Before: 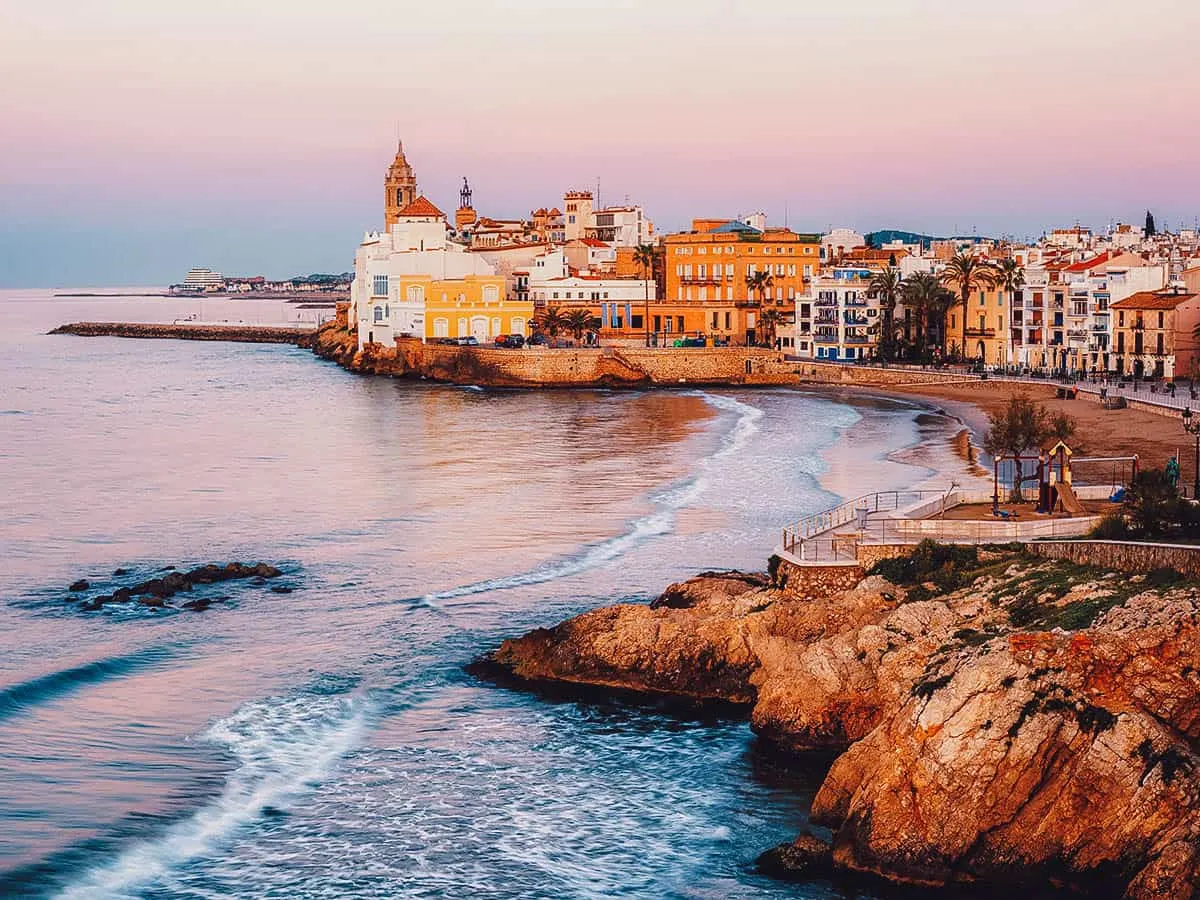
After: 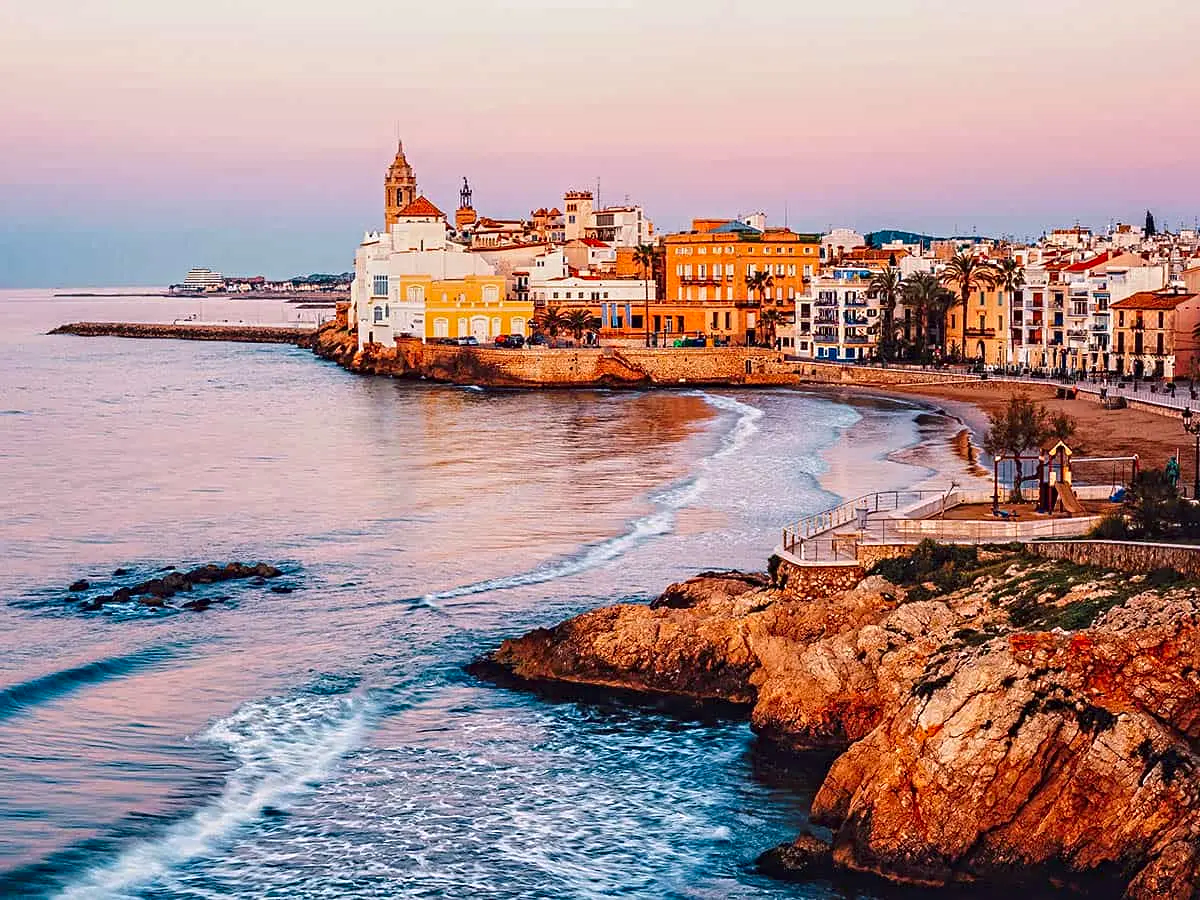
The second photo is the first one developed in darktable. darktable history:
contrast equalizer: octaves 7, y [[0.5, 0.501, 0.525, 0.597, 0.58, 0.514], [0.5 ×6], [0.5 ×6], [0 ×6], [0 ×6]]
contrast brightness saturation: saturation 0.177
